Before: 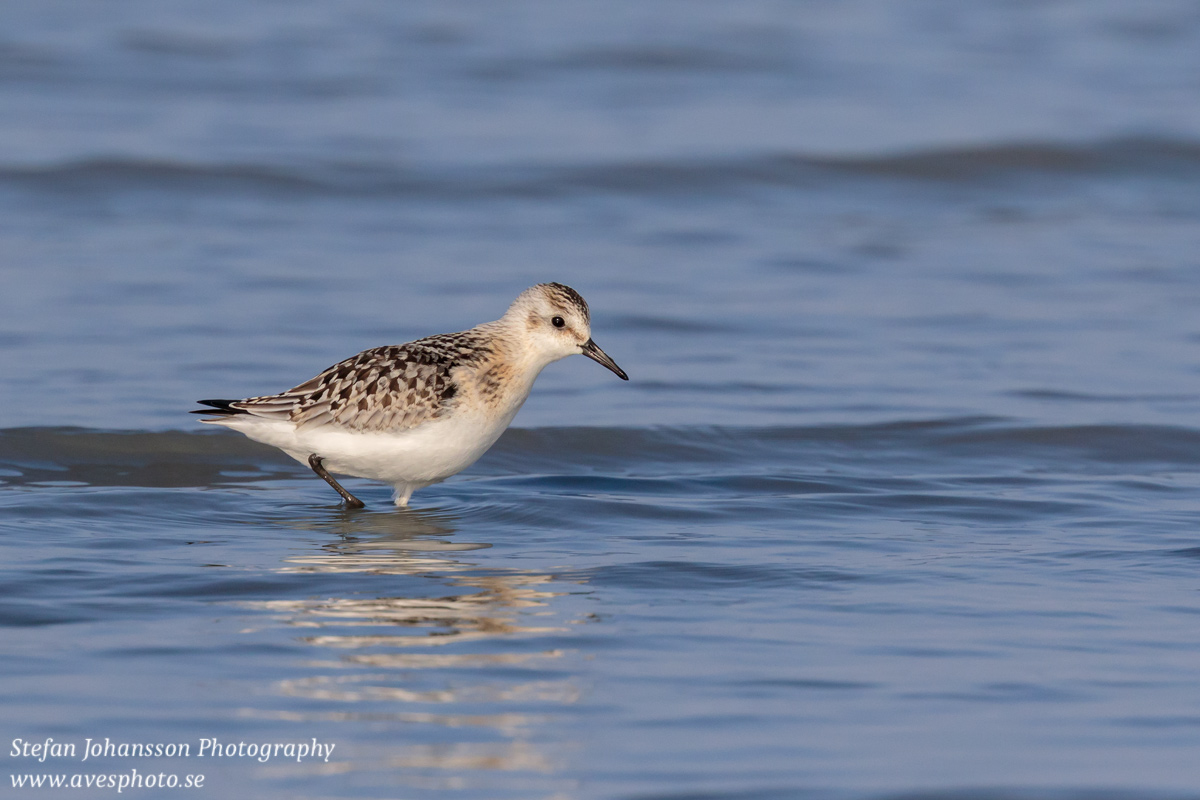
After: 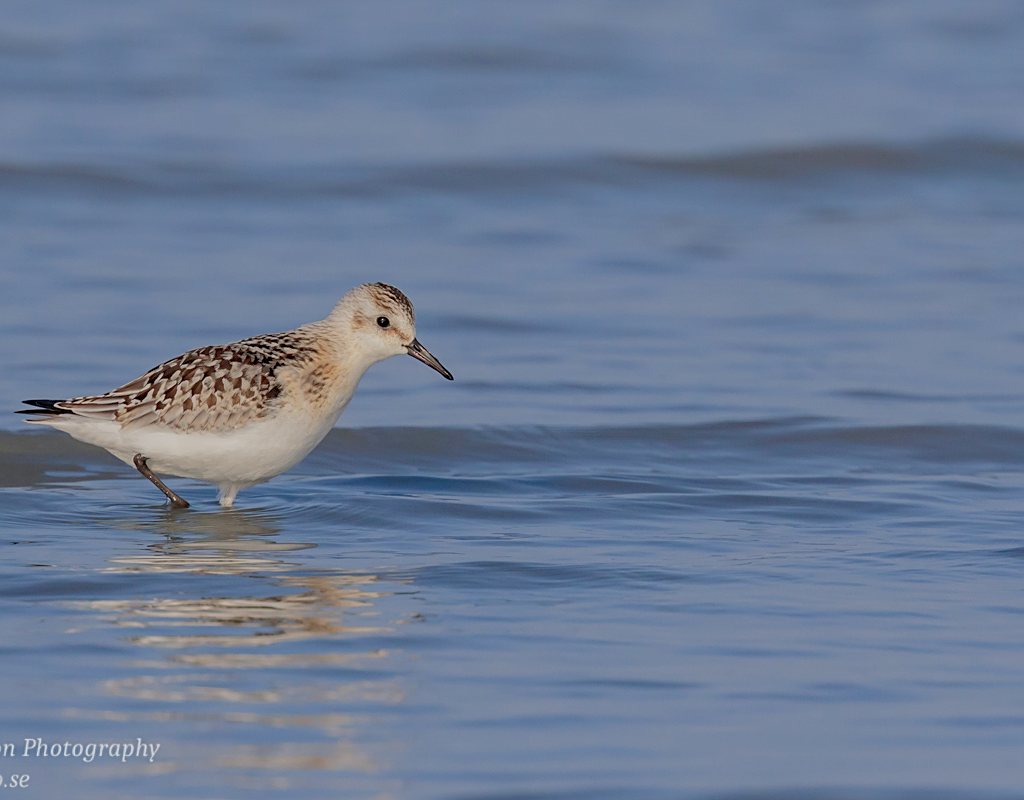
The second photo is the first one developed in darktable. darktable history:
color balance rgb: contrast -30%
crop and rotate: left 14.584%
sharpen: on, module defaults
white balance: red 0.986, blue 1.01
